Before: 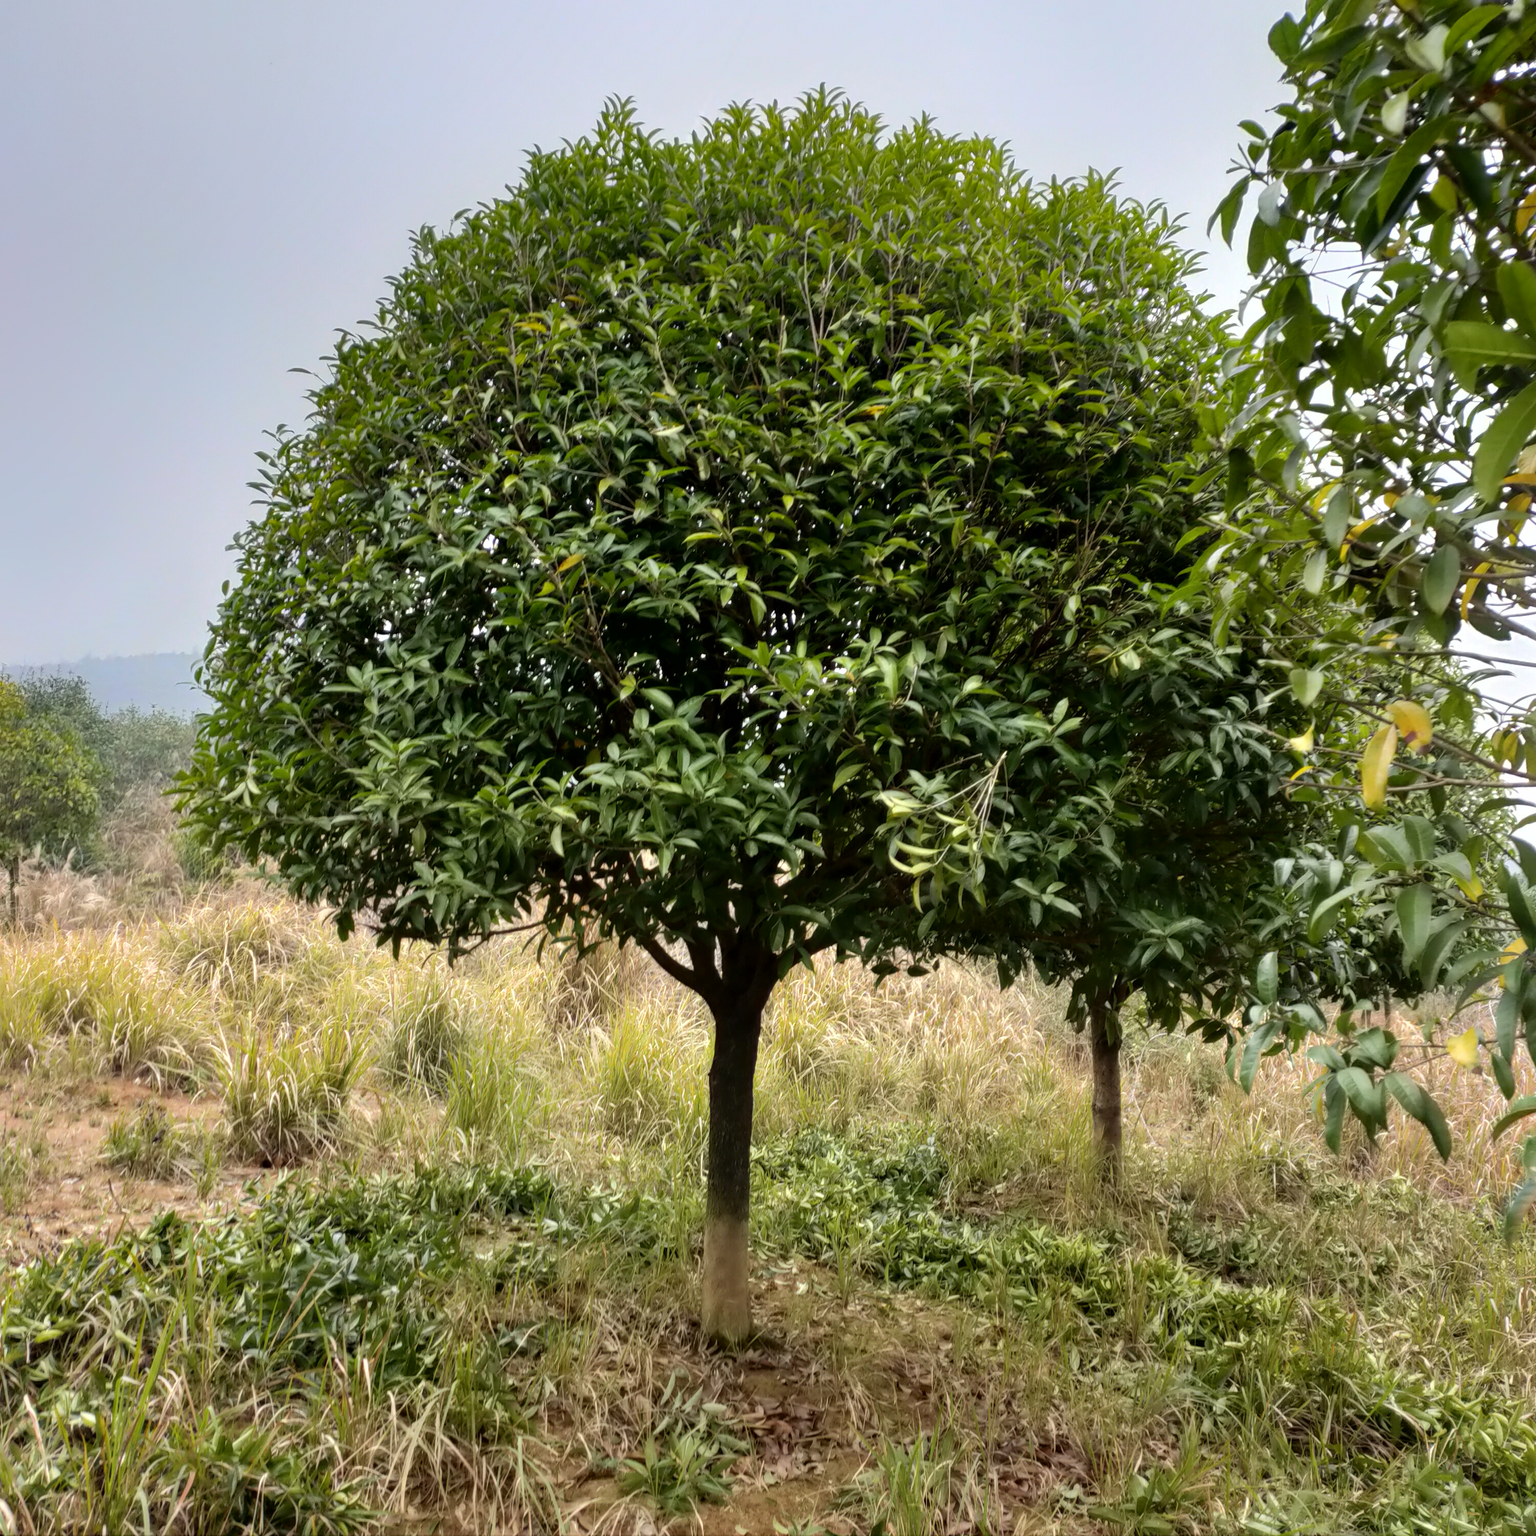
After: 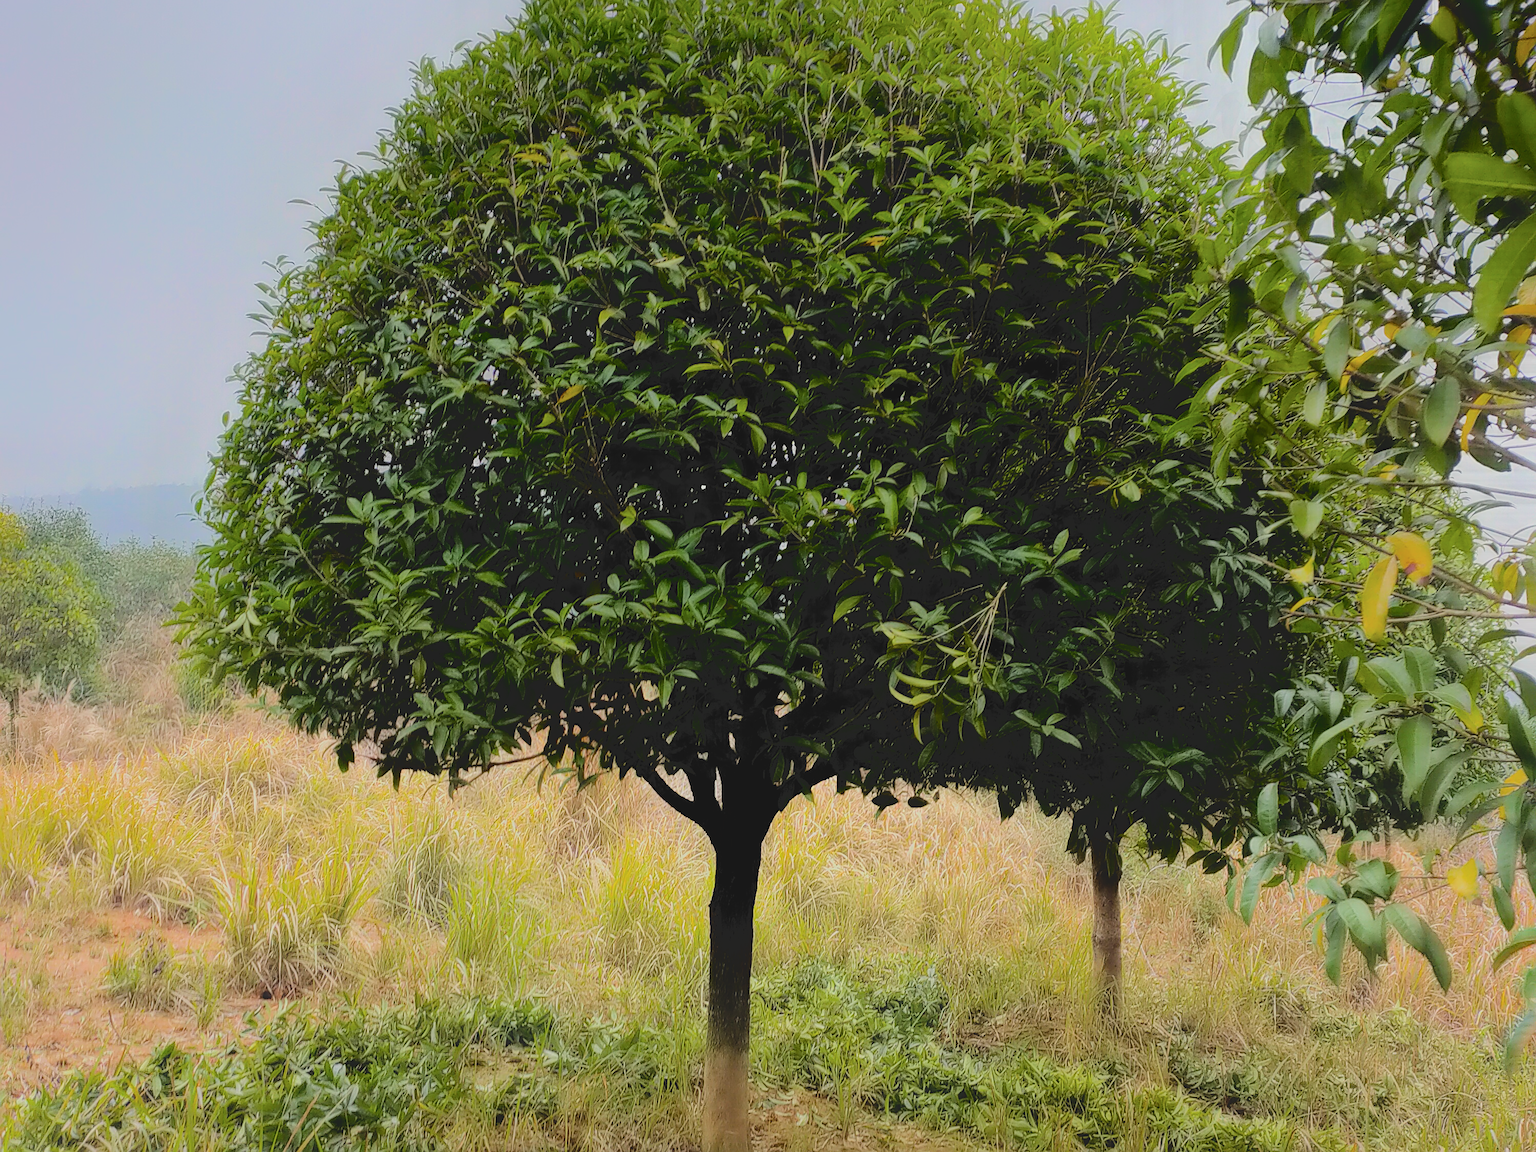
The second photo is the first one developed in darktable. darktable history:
crop: top 11.007%, bottom 13.932%
contrast equalizer: octaves 7, y [[0.783, 0.666, 0.575, 0.77, 0.556, 0.501], [0.5 ×6], [0.5 ×6], [0, 0.02, 0.272, 0.399, 0.062, 0], [0 ×6]], mix -0.983
local contrast: mode bilateral grid, contrast 19, coarseness 51, detail 119%, midtone range 0.2
haze removal: compatibility mode true, adaptive false
sharpen: on, module defaults
filmic rgb: black relative exposure -4.4 EV, white relative exposure 5.03 EV, hardness 2.2, latitude 40.98%, contrast 1.154, highlights saturation mix 10.62%, shadows ↔ highlights balance 0.857%
tone curve: curves: ch0 [(0, 0) (0.003, 0.139) (0.011, 0.14) (0.025, 0.138) (0.044, 0.14) (0.069, 0.149) (0.1, 0.161) (0.136, 0.179) (0.177, 0.203) (0.224, 0.245) (0.277, 0.302) (0.335, 0.382) (0.399, 0.461) (0.468, 0.546) (0.543, 0.614) (0.623, 0.687) (0.709, 0.758) (0.801, 0.84) (0.898, 0.912) (1, 1)], color space Lab, independent channels, preserve colors none
